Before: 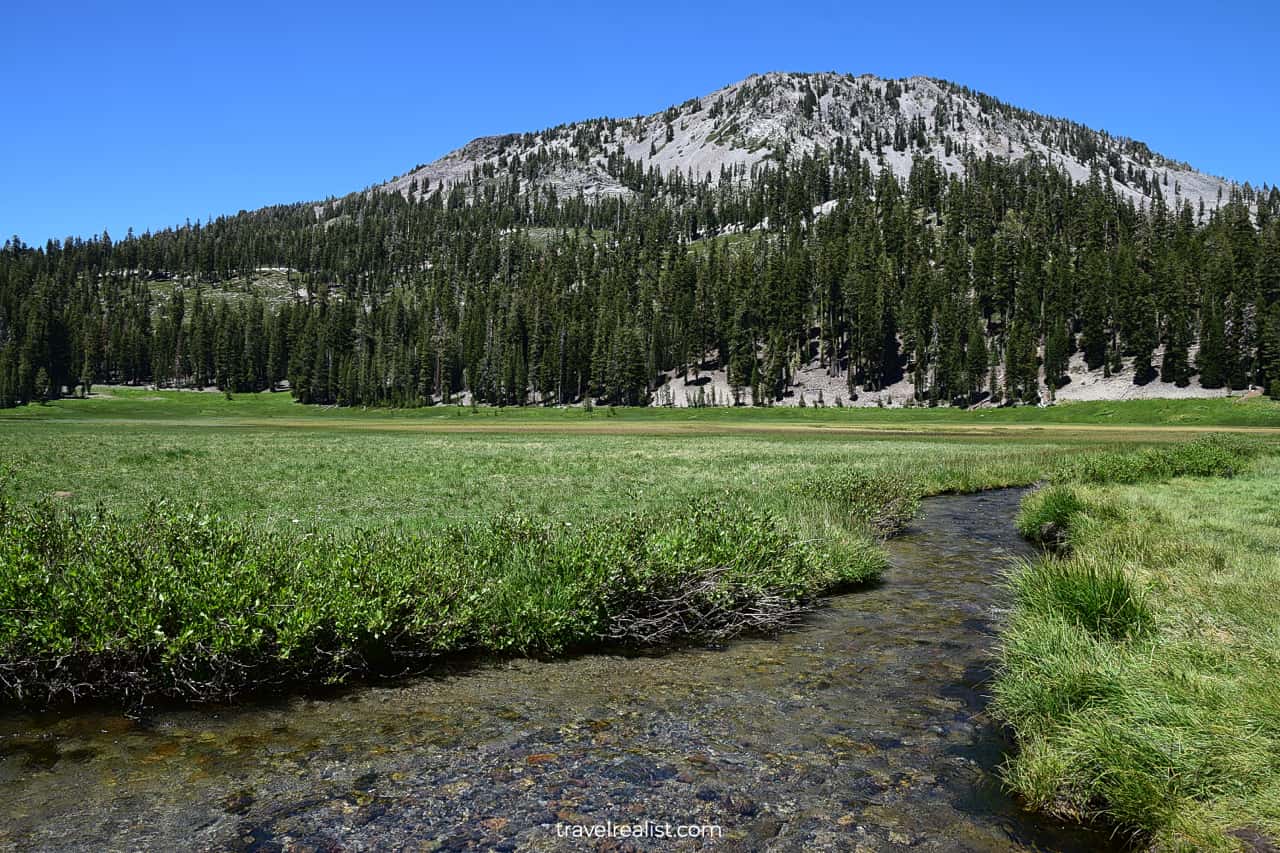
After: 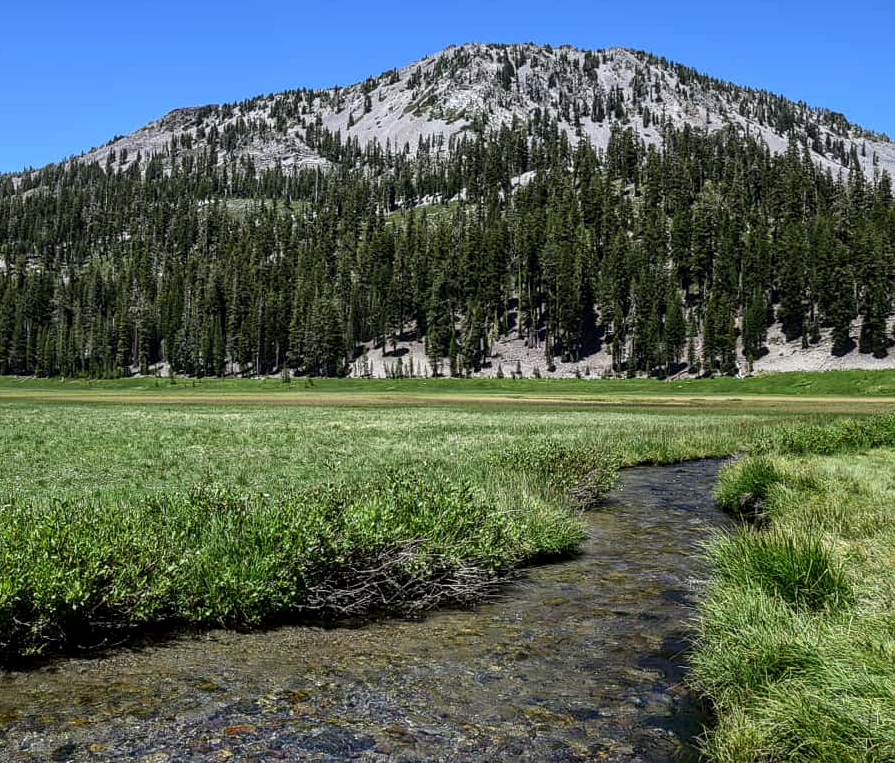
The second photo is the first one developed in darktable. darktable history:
local contrast: on, module defaults
crop and rotate: left 23.612%, top 3.405%, right 6.408%, bottom 7.043%
